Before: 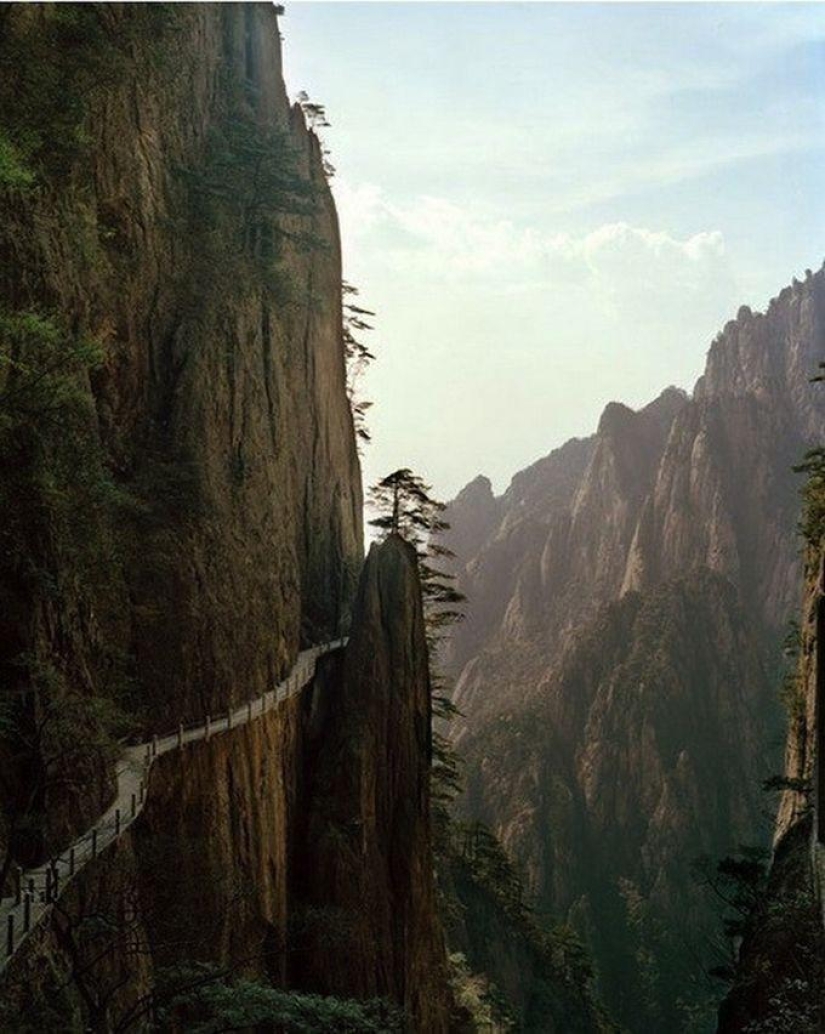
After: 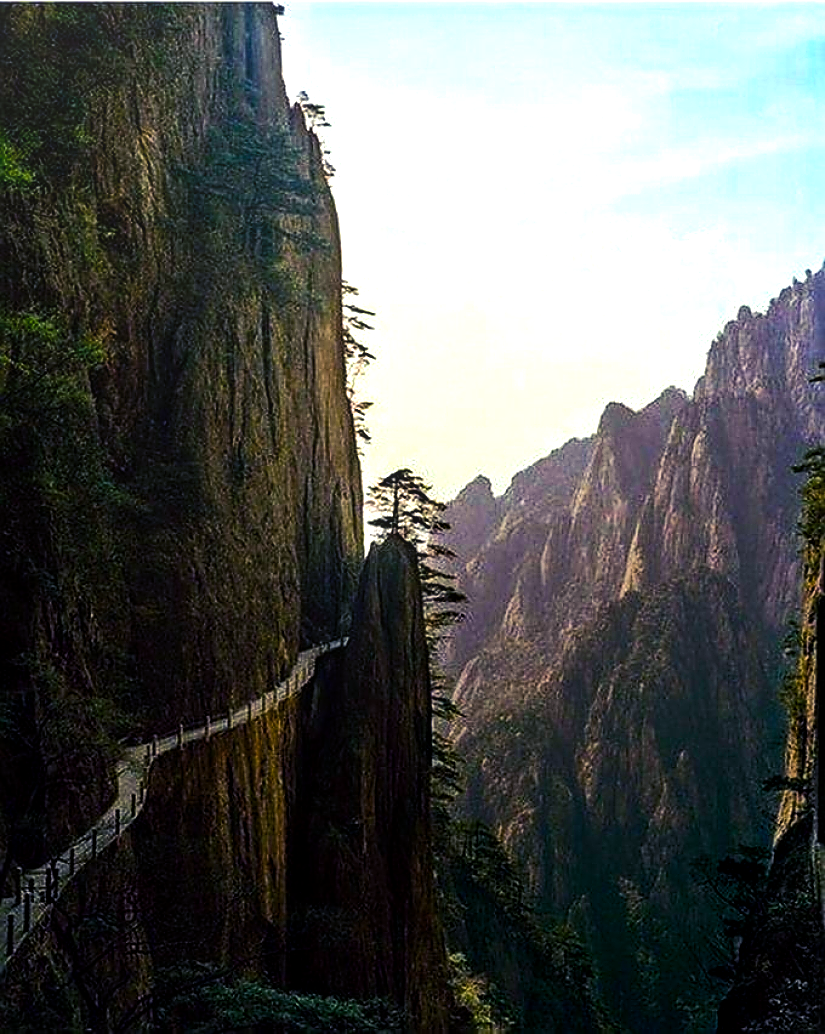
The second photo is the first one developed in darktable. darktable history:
sharpen: radius 1.388, amount 1.243, threshold 0.608
color balance rgb: shadows lift › luminance -28.655%, shadows lift › chroma 15.351%, shadows lift › hue 269.29°, linear chroma grading › global chroma 15.601%, perceptual saturation grading › global saturation 25.615%, perceptual brilliance grading › highlights 18.321%, perceptual brilliance grading › mid-tones 30.685%, perceptual brilliance grading › shadows -31.59%, global vibrance 50.248%
haze removal: compatibility mode true, adaptive false
local contrast: on, module defaults
